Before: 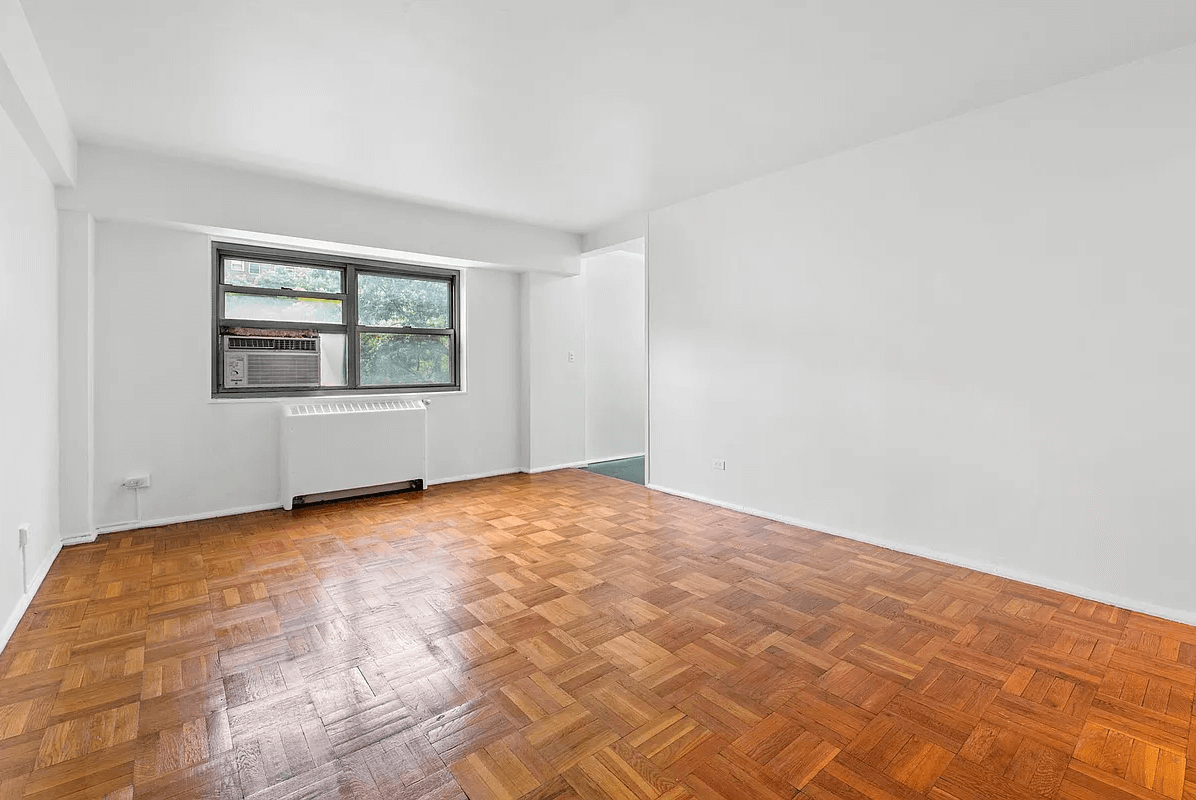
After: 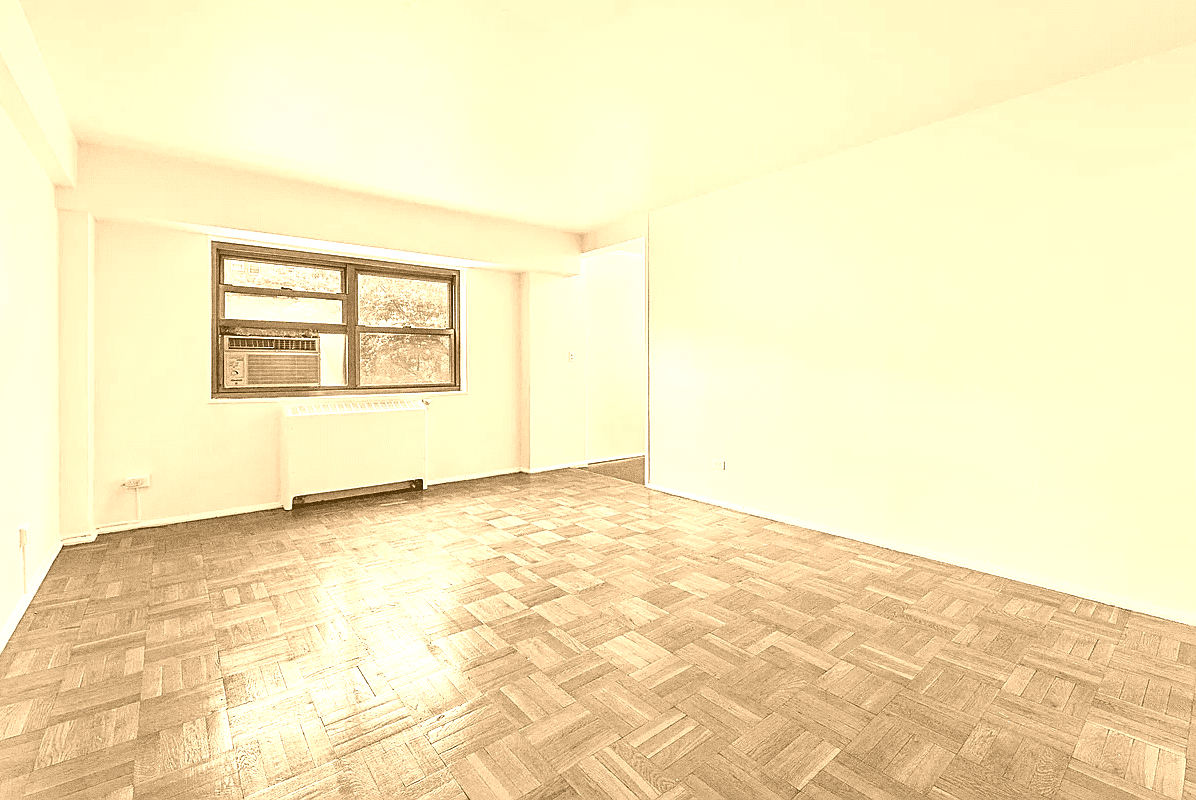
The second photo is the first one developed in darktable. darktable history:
grain: coarseness 0.09 ISO, strength 40%
shadows and highlights: soften with gaussian
colorize: hue 28.8°, source mix 100%
sharpen: on, module defaults
color calibration: illuminant custom, x 0.368, y 0.373, temperature 4330.32 K
